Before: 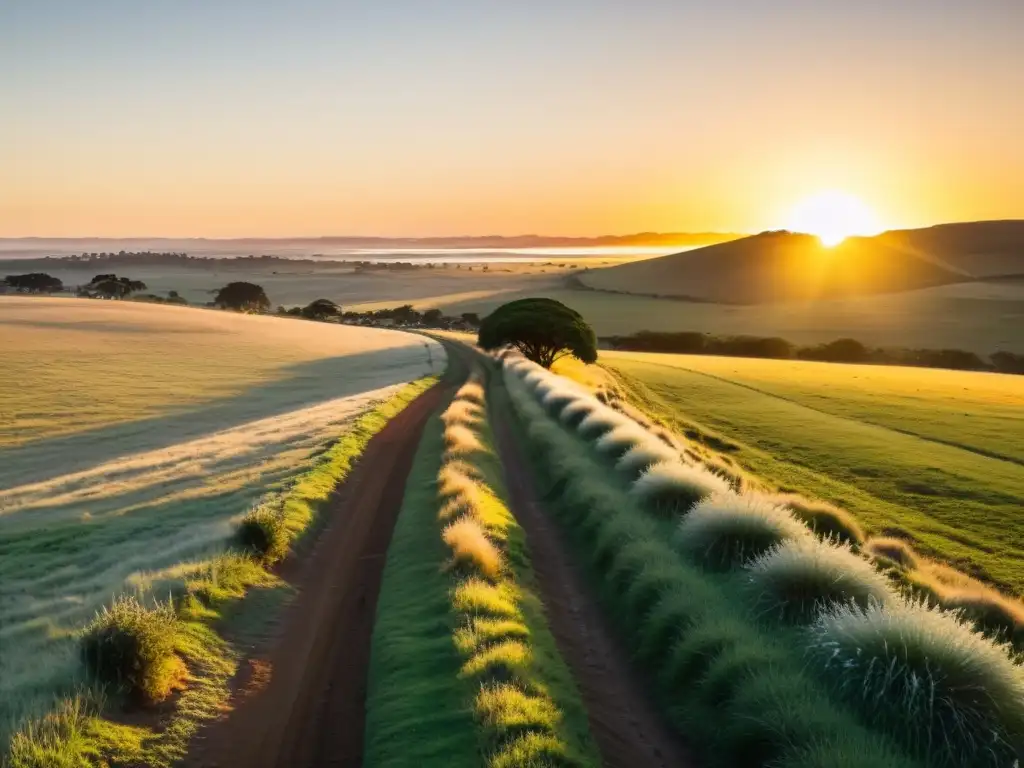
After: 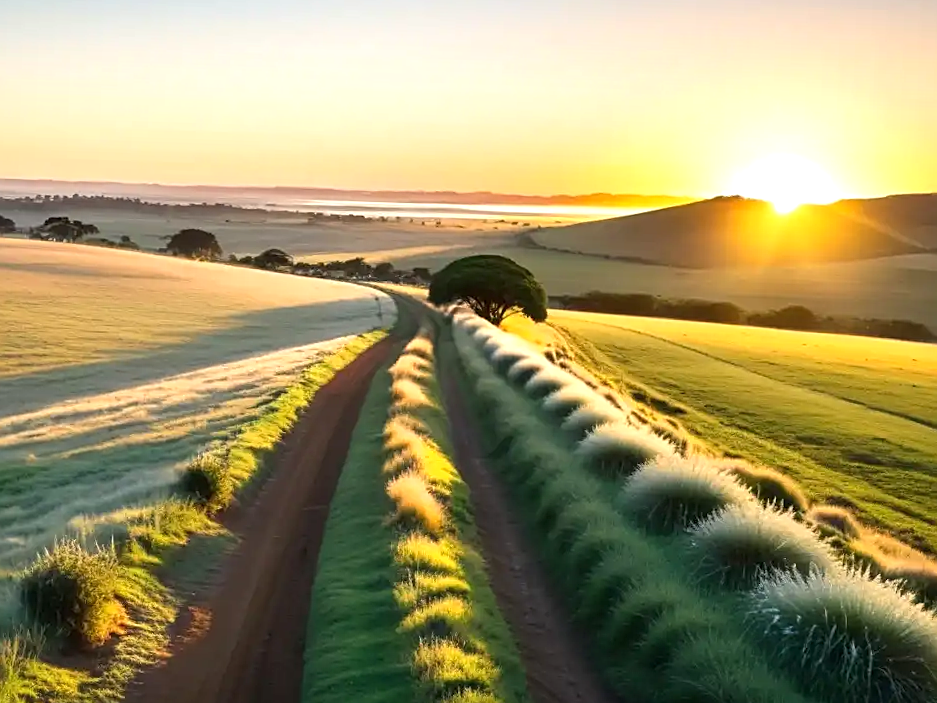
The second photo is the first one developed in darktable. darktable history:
crop and rotate: angle -1.91°, left 3.09%, top 3.792%, right 1.383%, bottom 0.544%
exposure: black level correction 0.001, exposure 0.5 EV, compensate highlight preservation false
sharpen: on, module defaults
